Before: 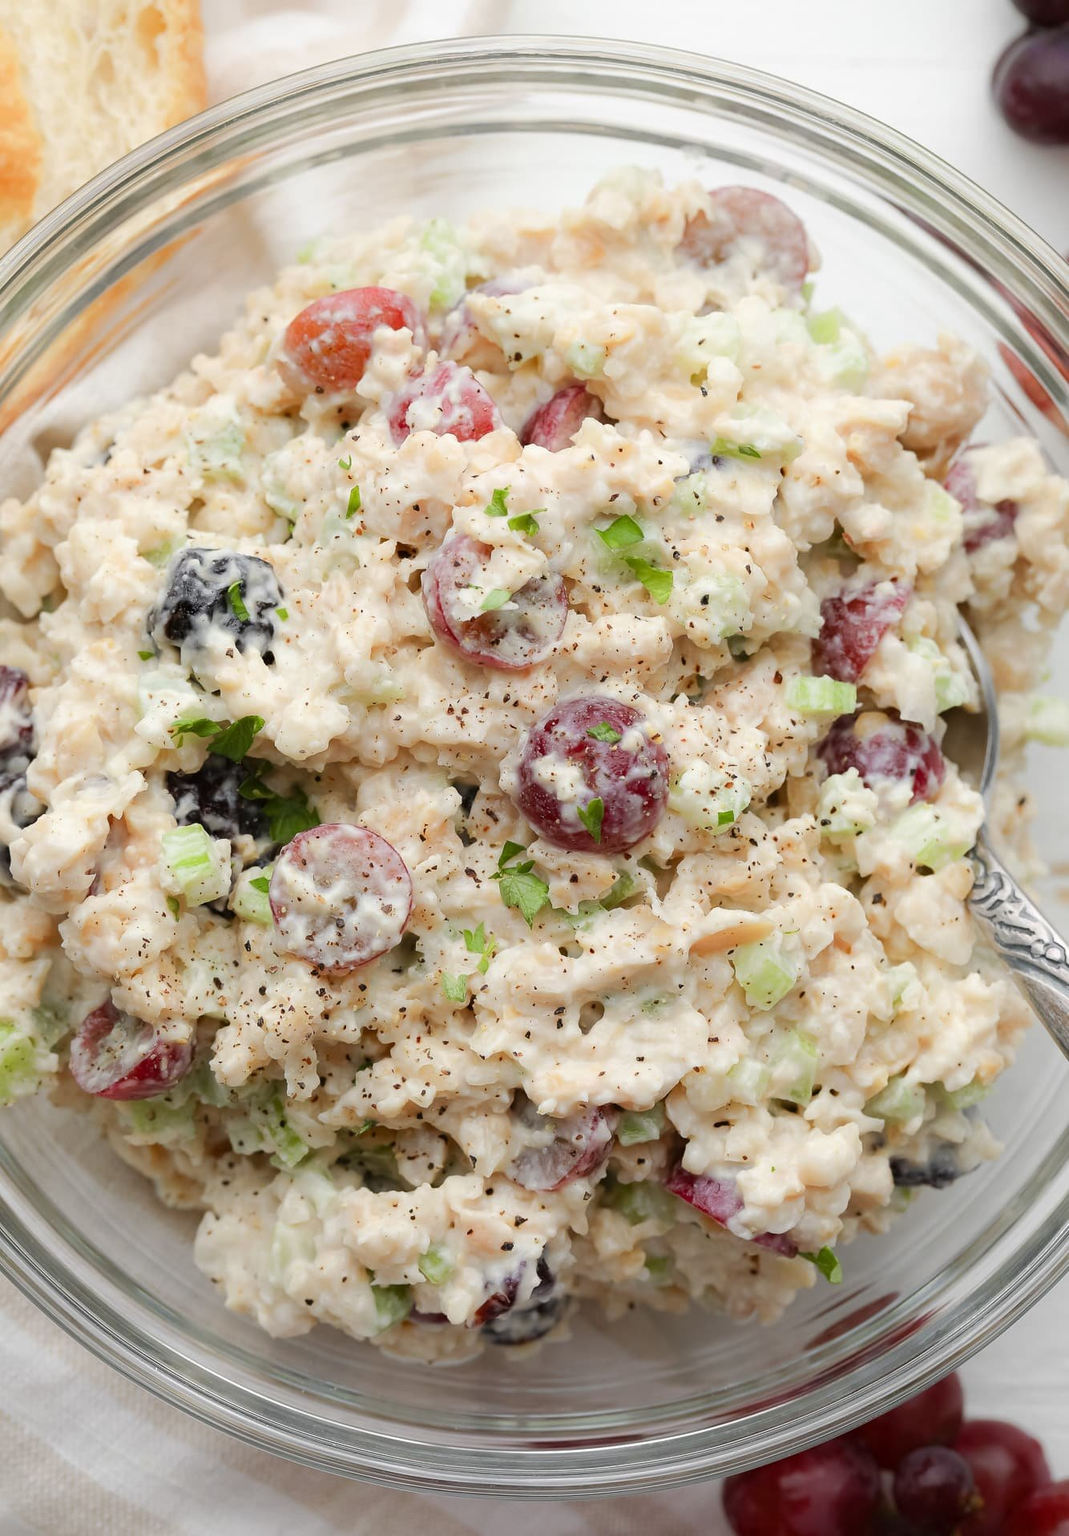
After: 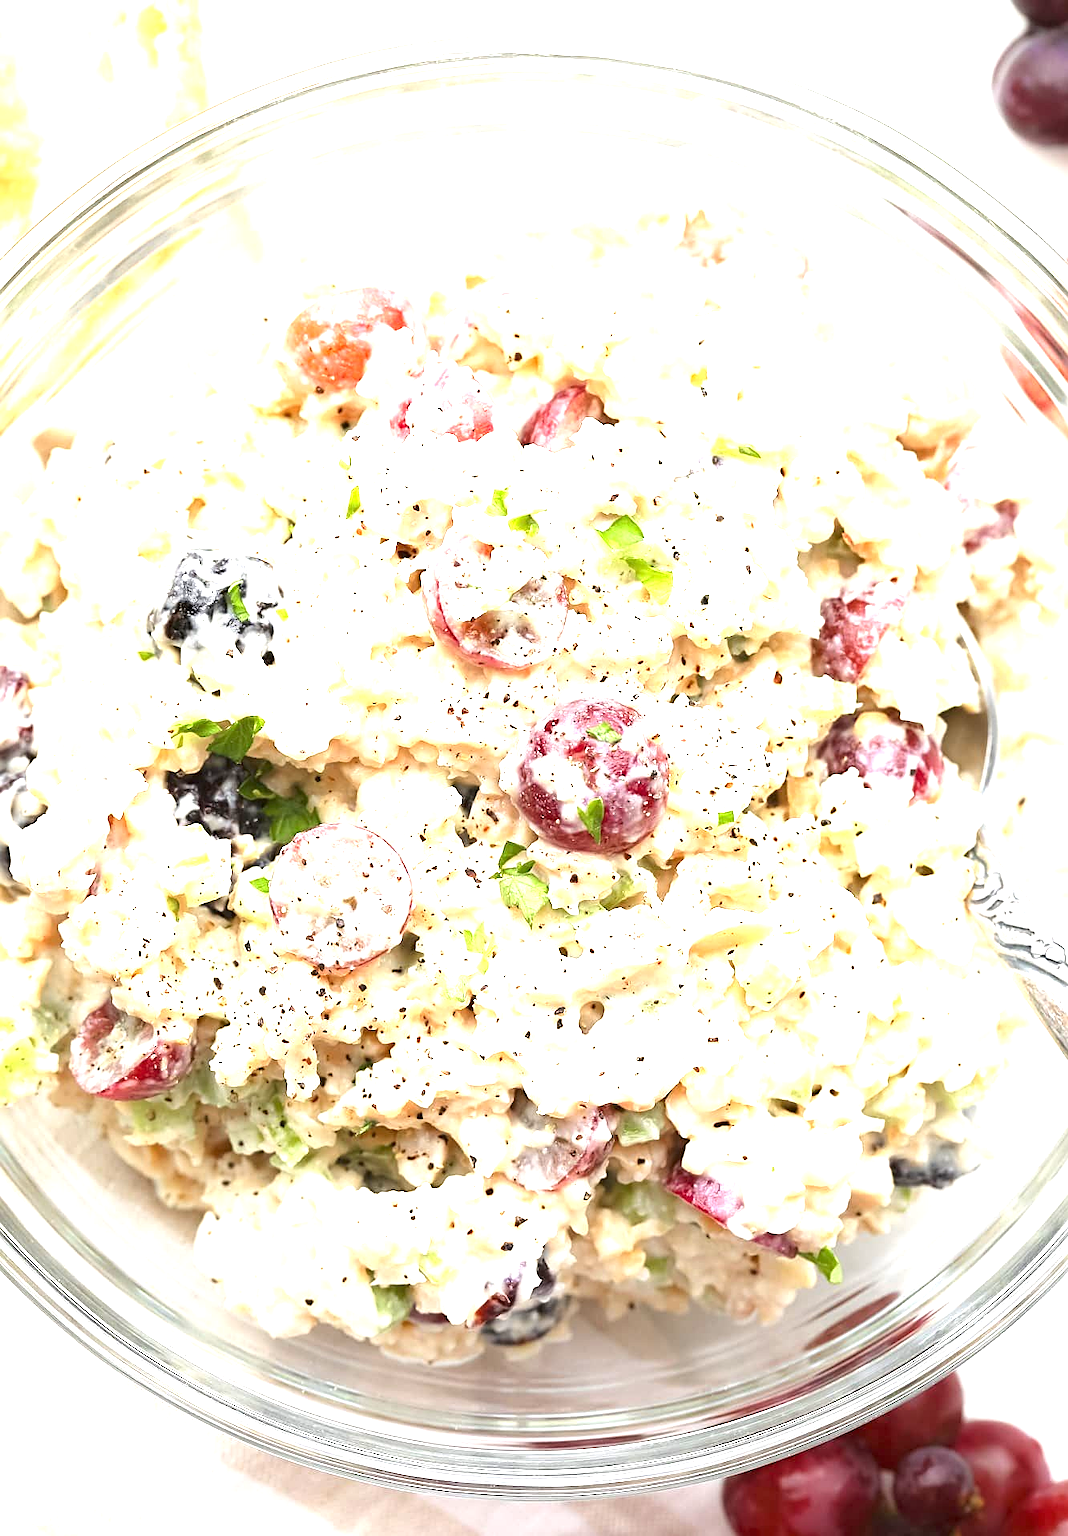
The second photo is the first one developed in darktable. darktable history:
exposure: black level correction 0, exposure 1.744 EV, compensate highlight preservation false
sharpen: amount 0.499
